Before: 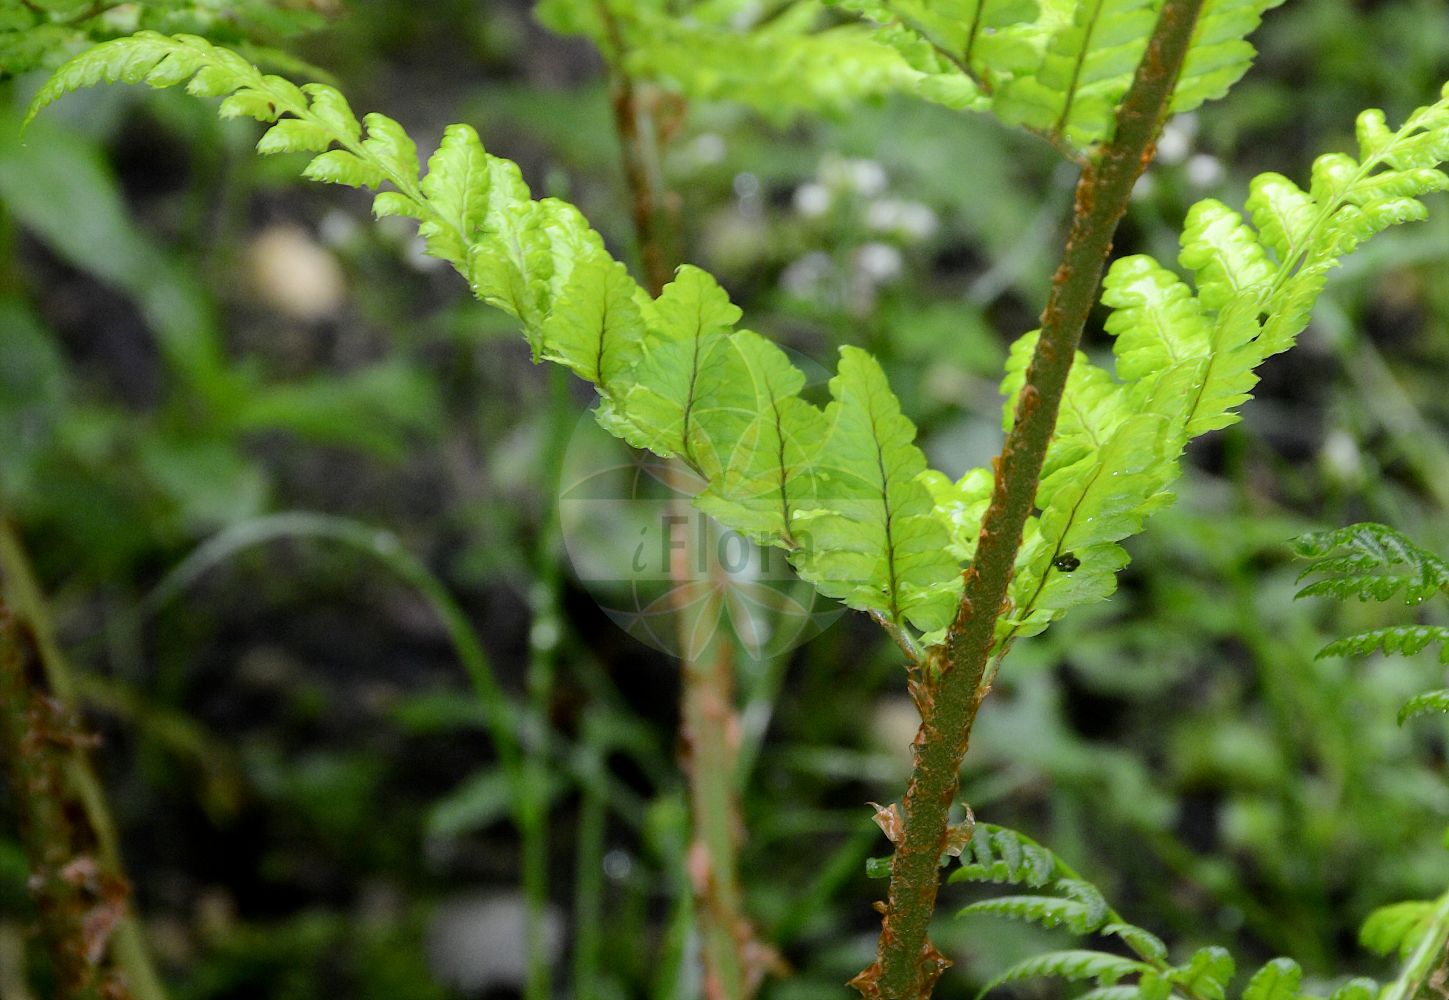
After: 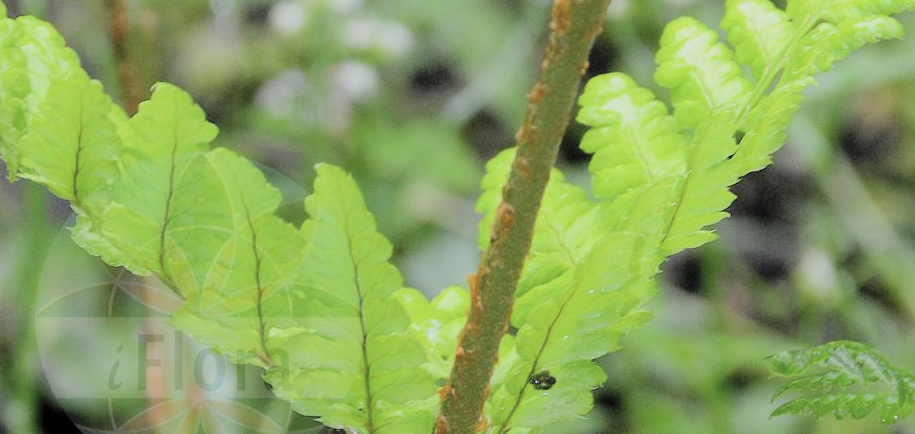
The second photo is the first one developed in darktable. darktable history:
exposure: exposure -0.157 EV, compensate exposure bias true, compensate highlight preservation false
filmic rgb: black relative exposure -16 EV, white relative exposure 4.02 EV, target black luminance 0%, hardness 7.61, latitude 73.12%, contrast 0.897, highlights saturation mix 10.98%, shadows ↔ highlights balance -0.372%
crop: left 36.174%, top 18.228%, right 0.666%, bottom 38.297%
contrast brightness saturation: brightness 0.288
